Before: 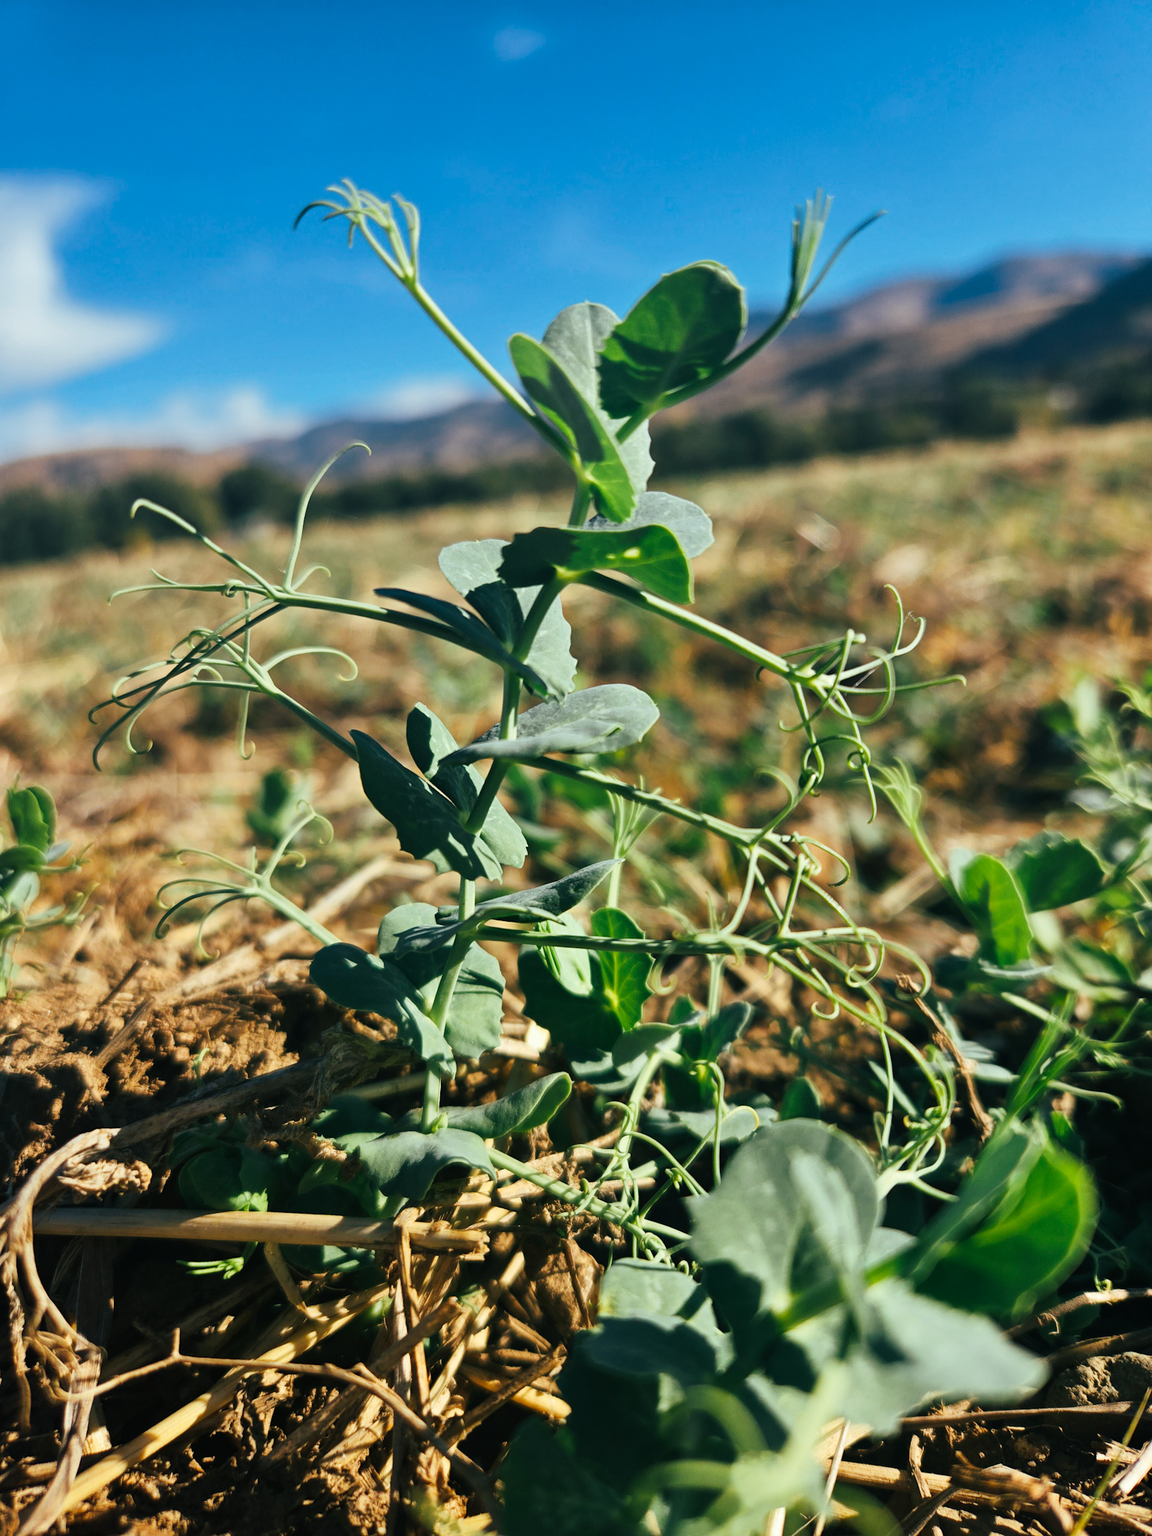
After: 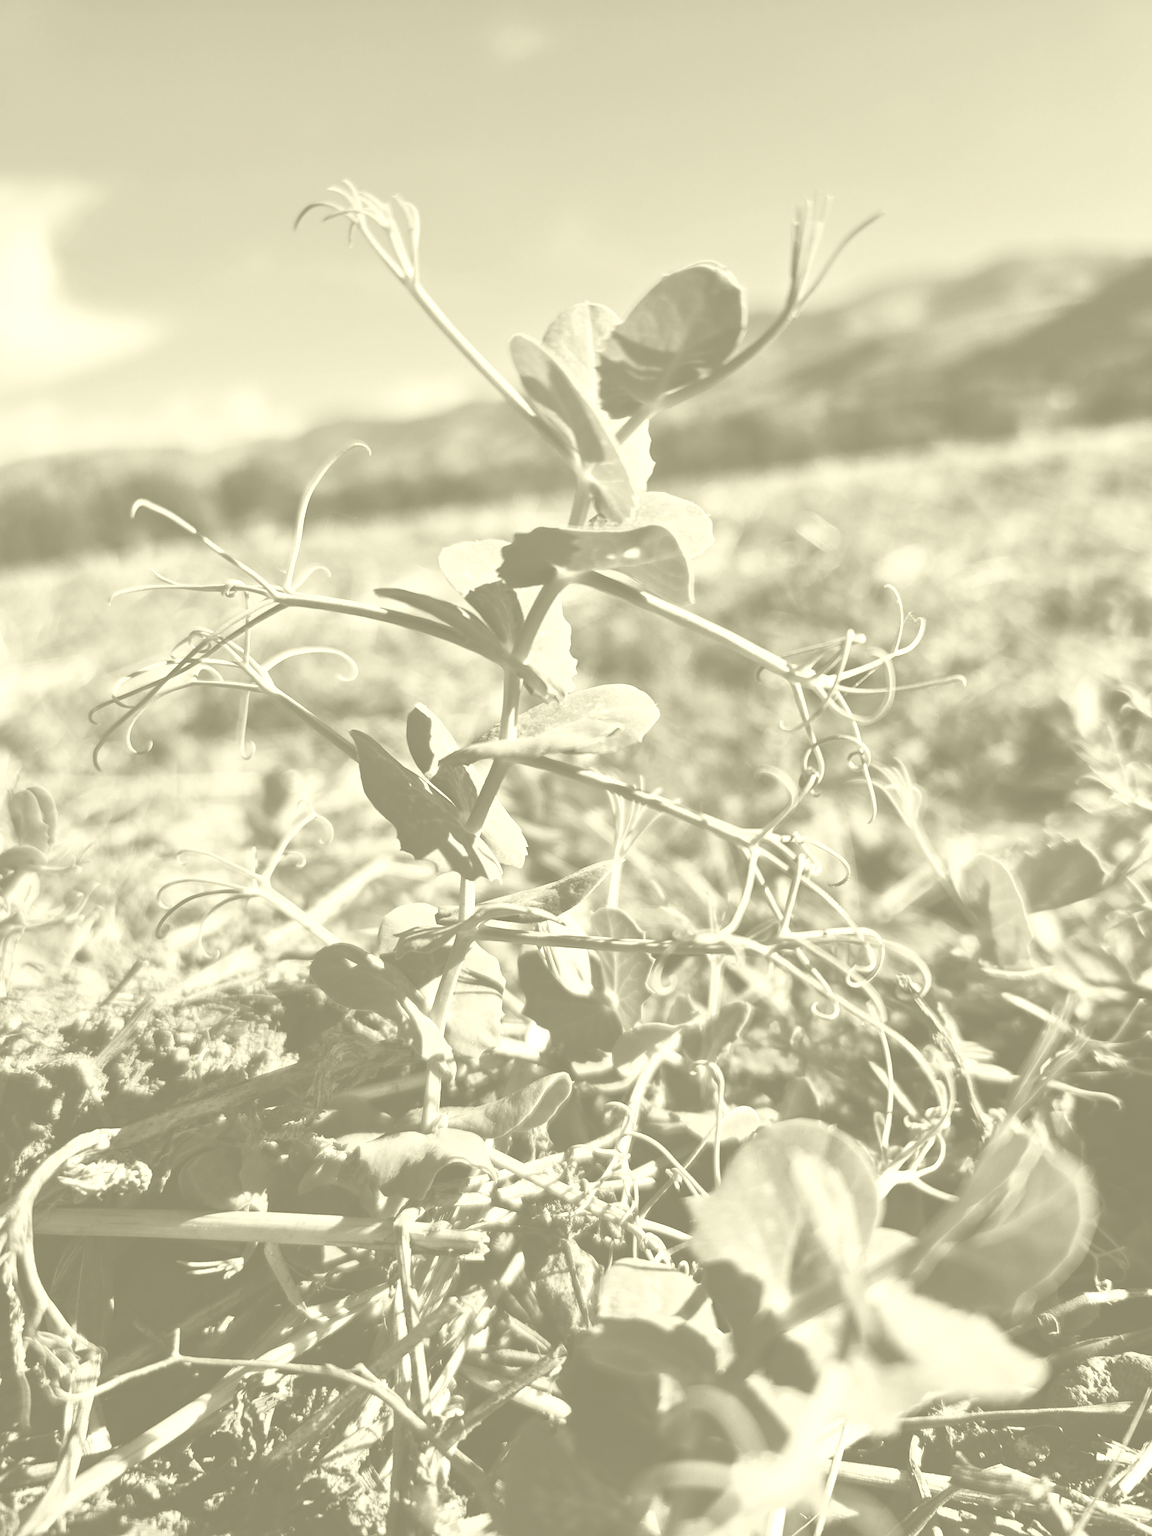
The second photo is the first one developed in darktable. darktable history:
colorize: hue 43.2°, saturation 40%, version 1
tone equalizer: -8 EV -0.417 EV, -7 EV -0.389 EV, -6 EV -0.333 EV, -5 EV -0.222 EV, -3 EV 0.222 EV, -2 EV 0.333 EV, -1 EV 0.389 EV, +0 EV 0.417 EV, edges refinement/feathering 500, mask exposure compensation -1.57 EV, preserve details no
